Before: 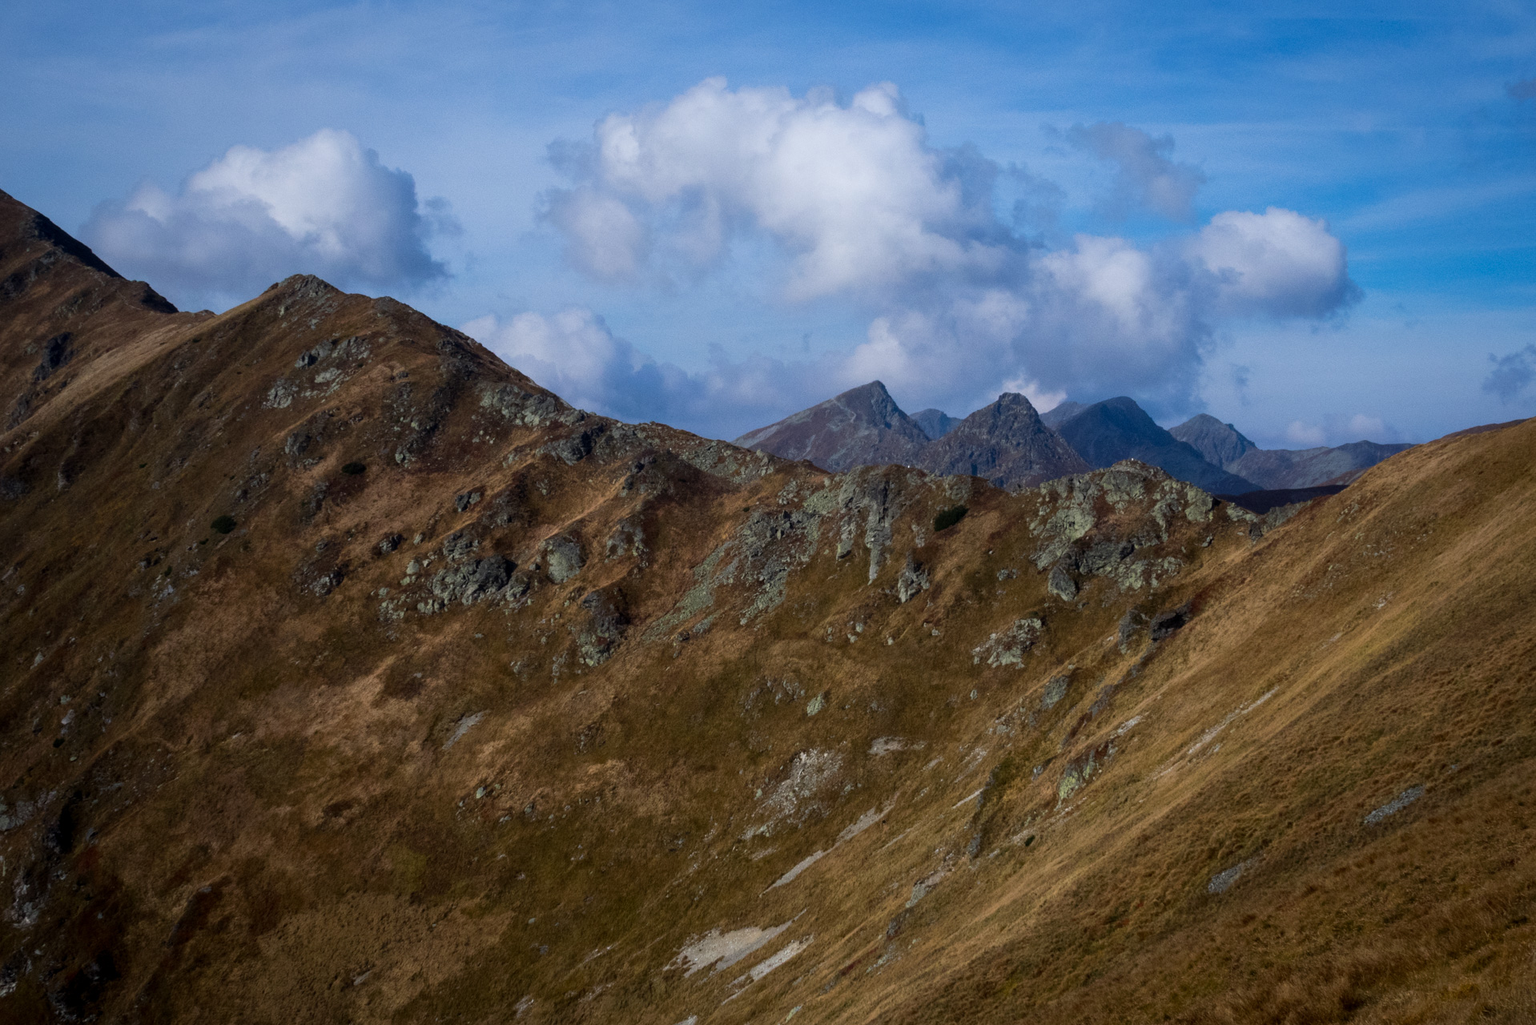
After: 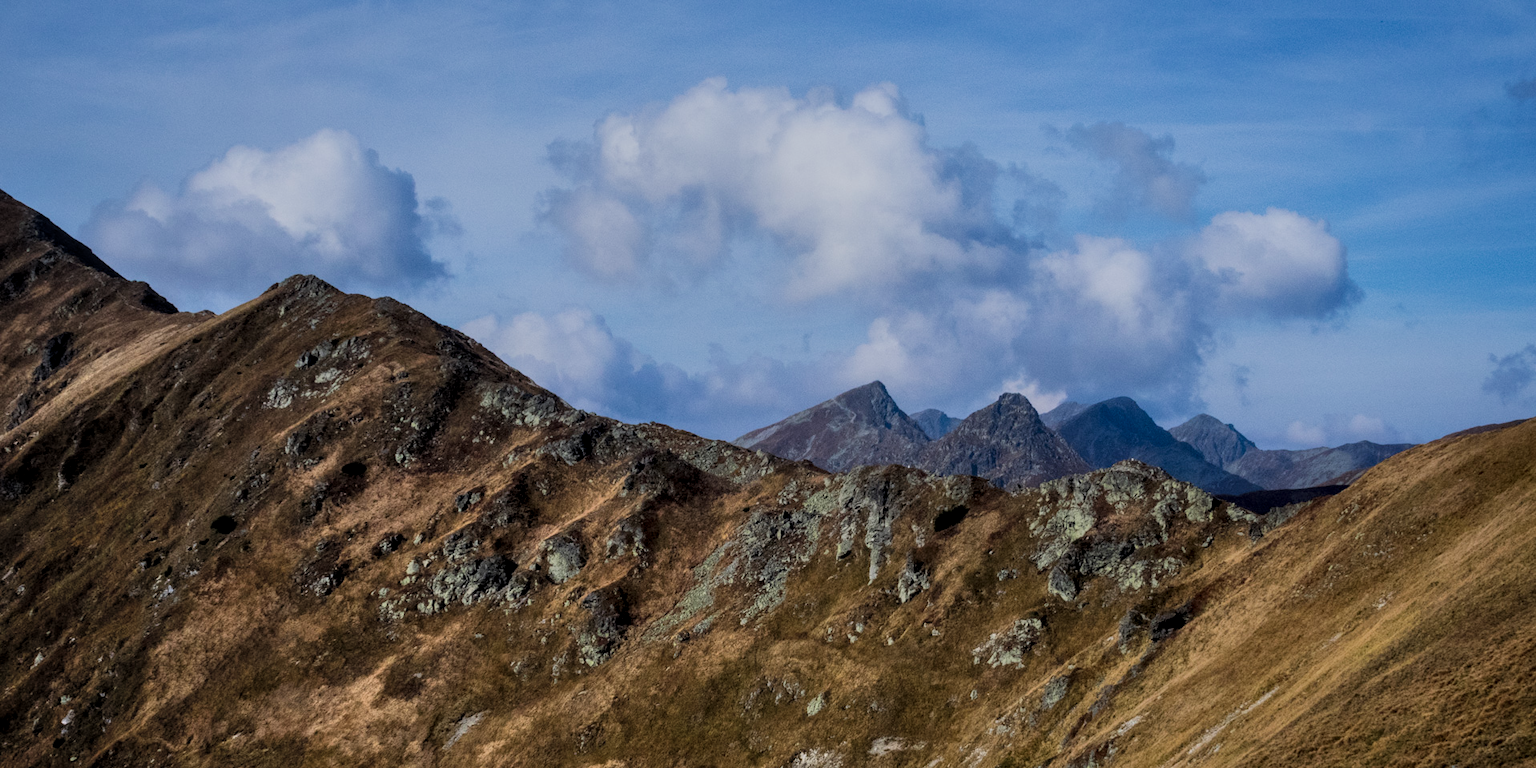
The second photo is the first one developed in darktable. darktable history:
color balance rgb: perceptual saturation grading › global saturation 2.489%, global vibrance 20%
crop: bottom 24.993%
shadows and highlights: white point adjustment 0.916, soften with gaussian
local contrast: detail 130%
filmic rgb: black relative exposure -7.65 EV, white relative exposure 4.56 EV, hardness 3.61, color science v5 (2021), contrast in shadows safe, contrast in highlights safe
